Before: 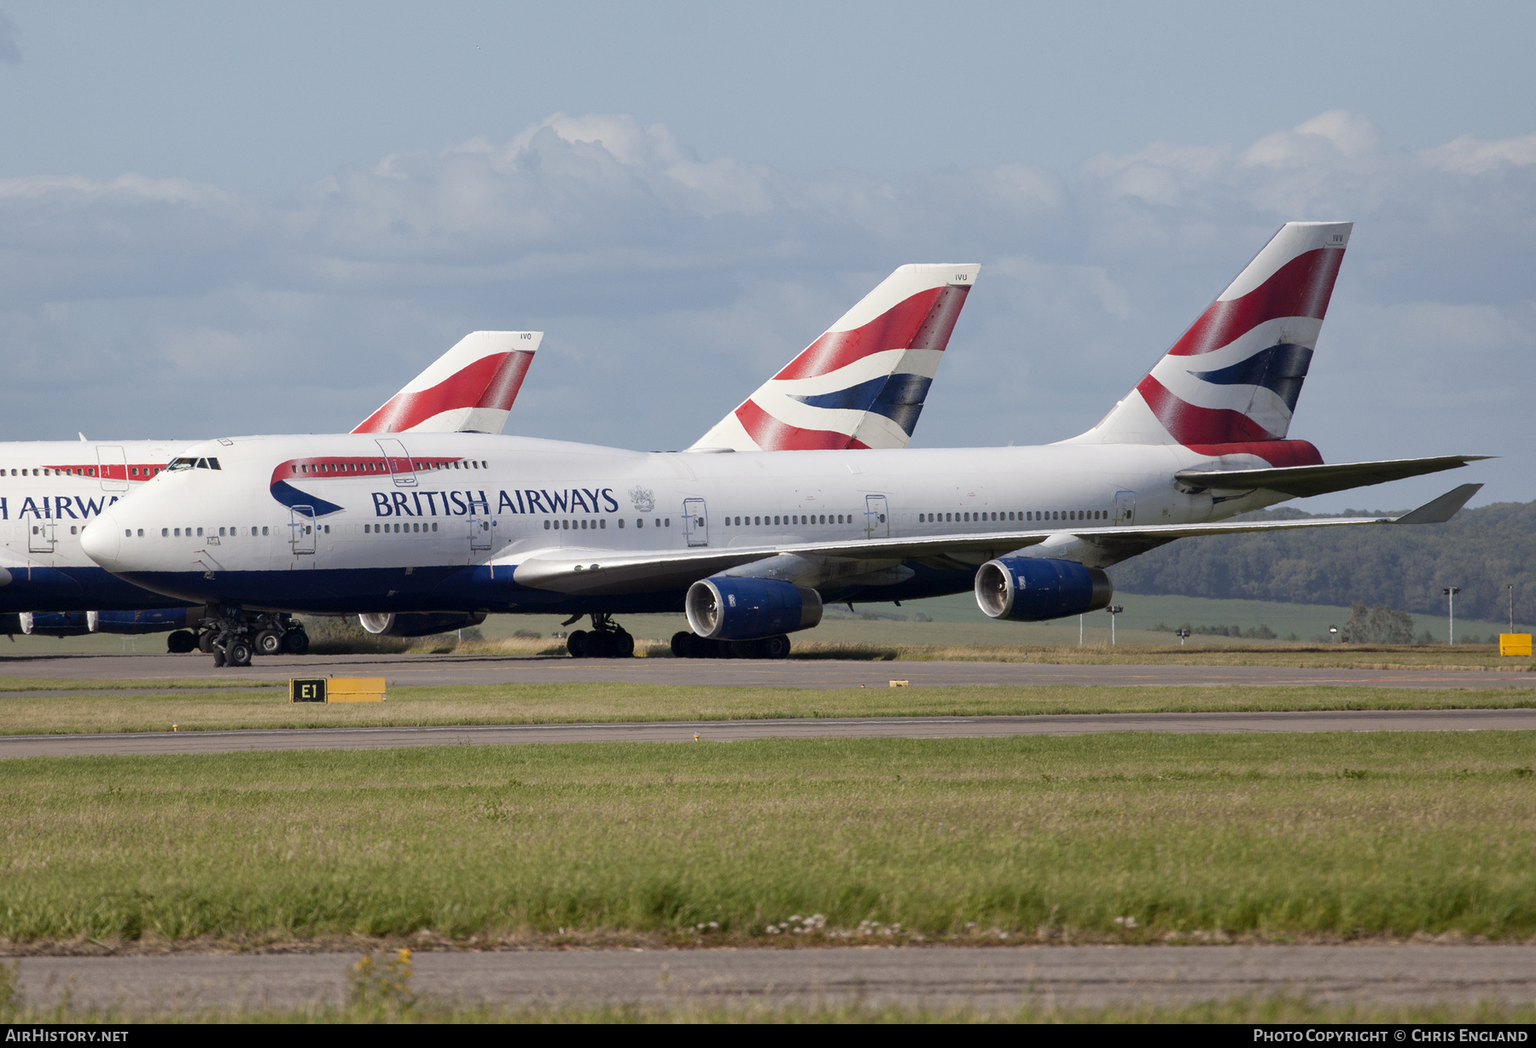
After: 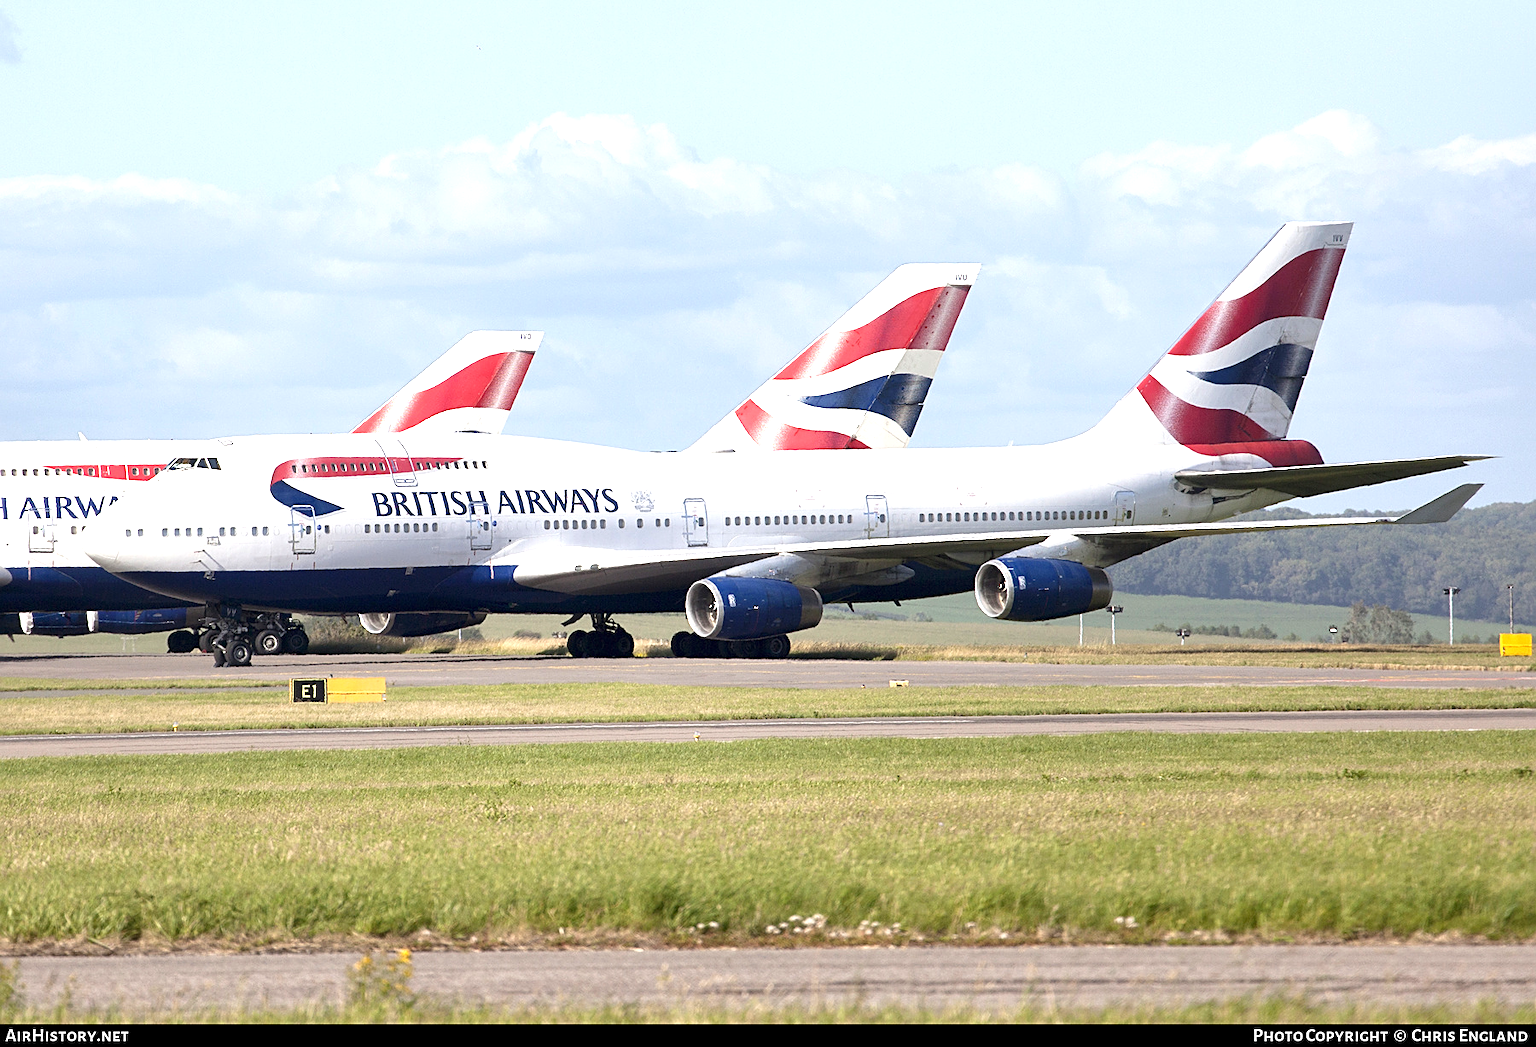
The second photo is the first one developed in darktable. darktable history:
sharpen: on, module defaults
tone equalizer: on, module defaults
exposure: exposure 1.221 EV, compensate highlight preservation false
